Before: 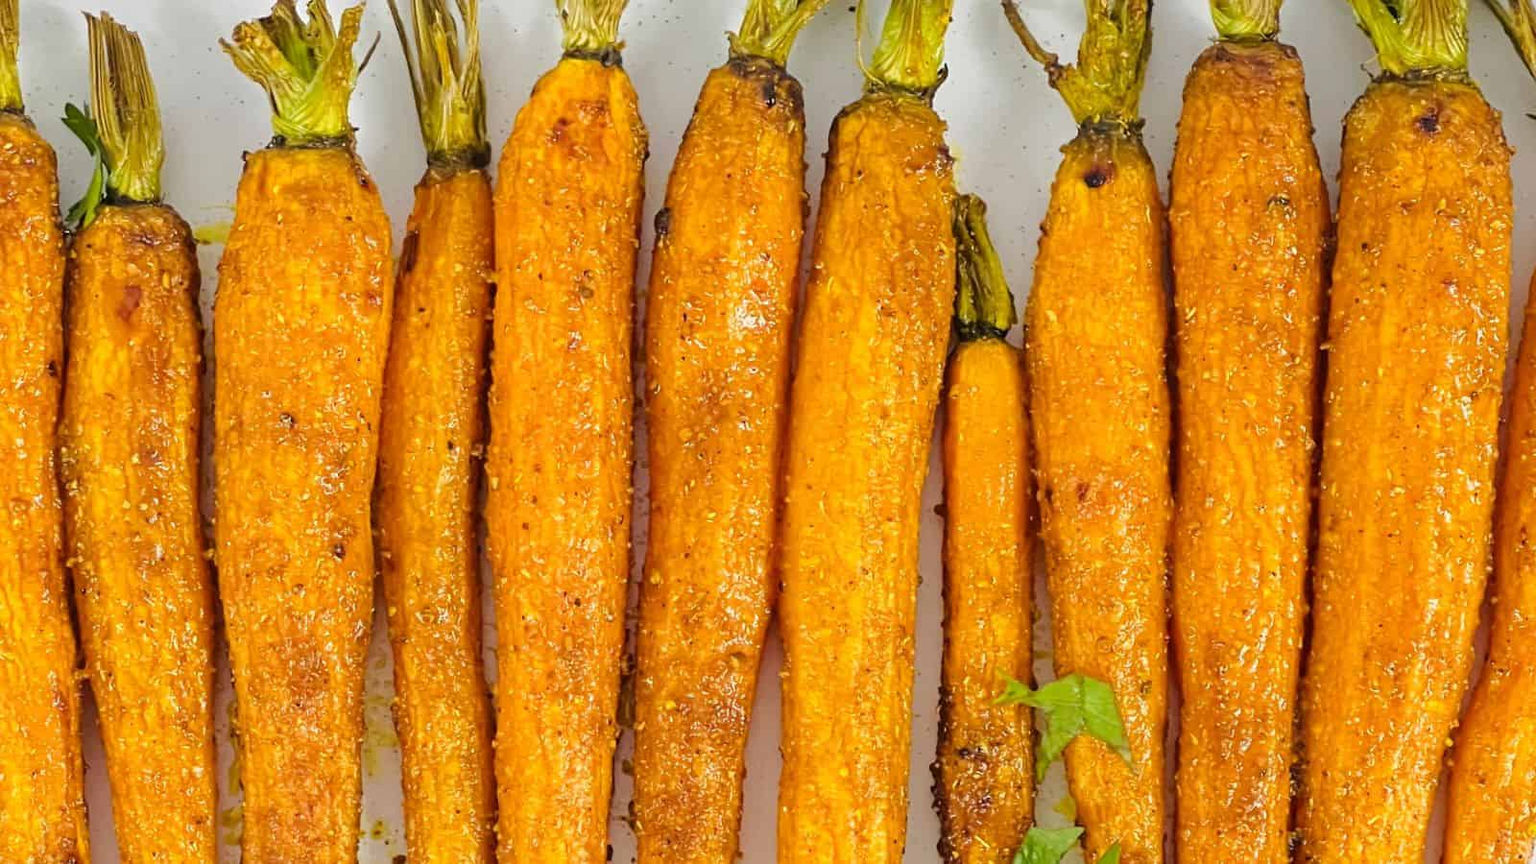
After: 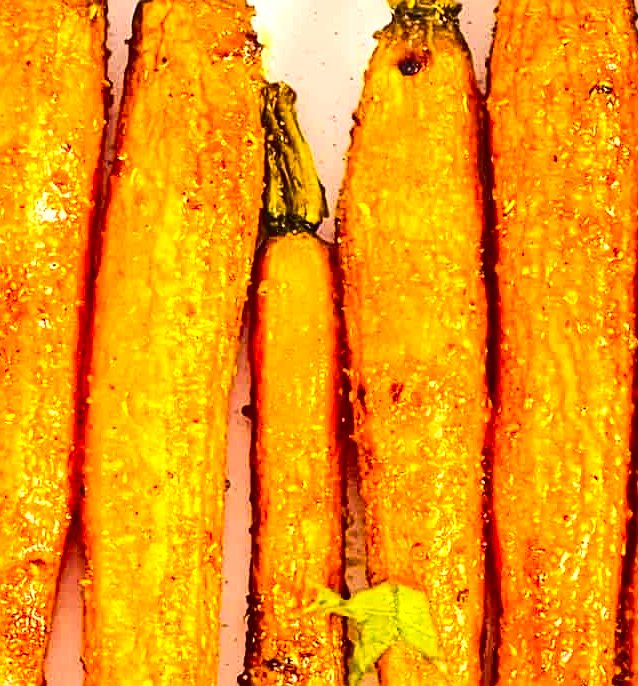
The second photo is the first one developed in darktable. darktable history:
white balance: red 1.004, blue 1.024
crop: left 45.721%, top 13.393%, right 14.118%, bottom 10.01%
sharpen: on, module defaults
exposure: exposure 0.999 EV, compensate highlight preservation false
local contrast: on, module defaults
color correction: highlights a* 21.16, highlights b* 19.61
contrast brightness saturation: contrast 0.22, brightness -0.19, saturation 0.24
